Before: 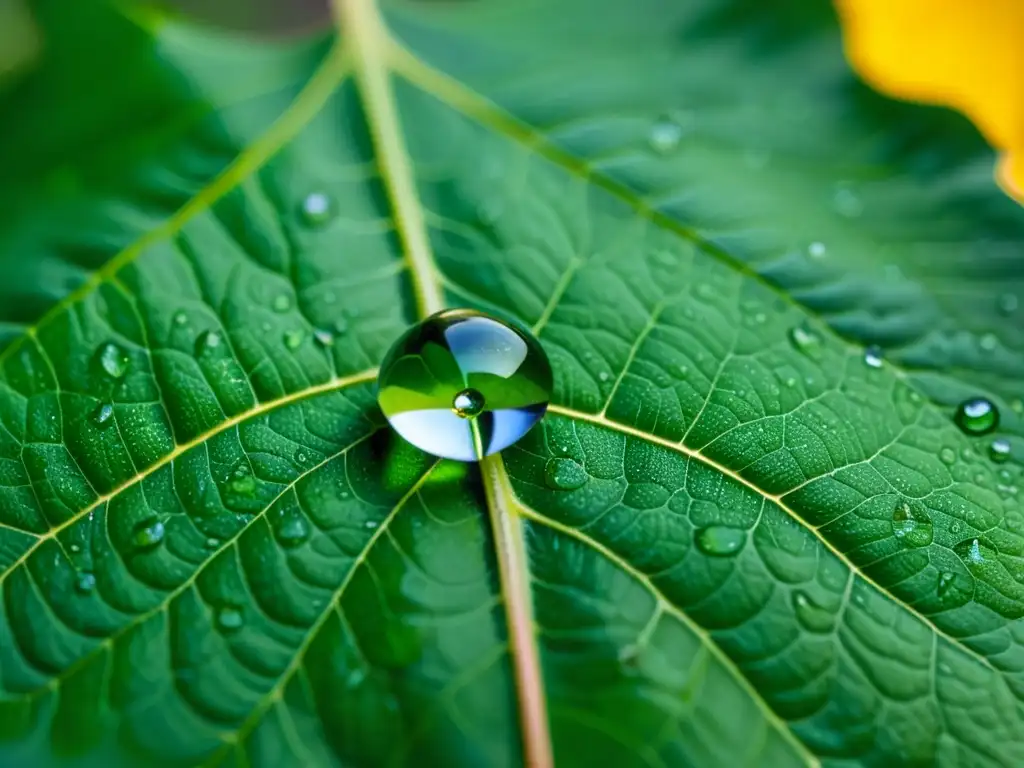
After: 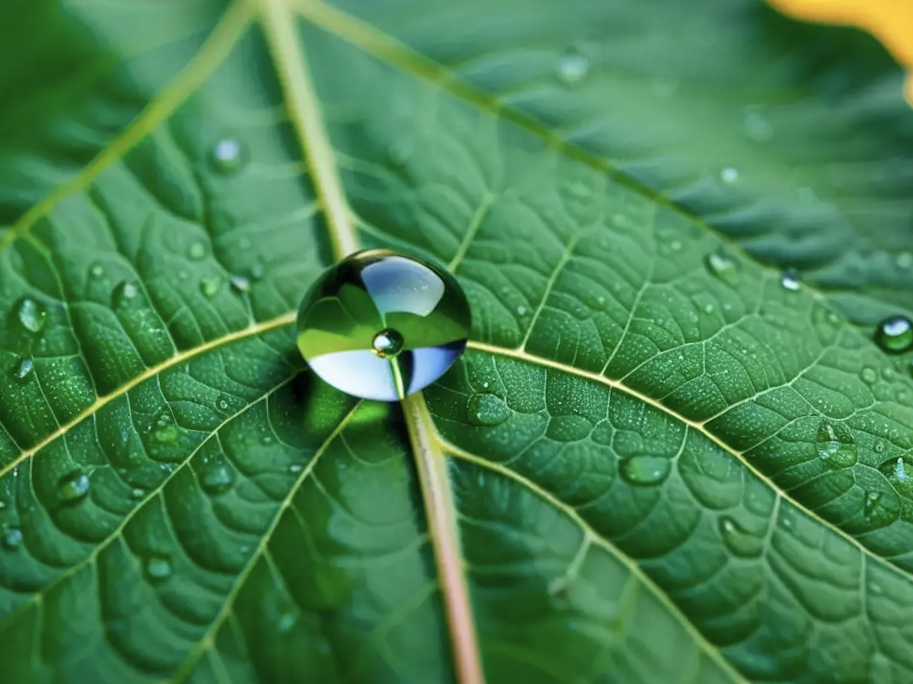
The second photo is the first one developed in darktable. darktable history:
color correction: saturation 0.8
rotate and perspective: rotation -0.45°, automatic cropping original format, crop left 0.008, crop right 0.992, crop top 0.012, crop bottom 0.988
crop and rotate: angle 1.96°, left 5.673%, top 5.673%
